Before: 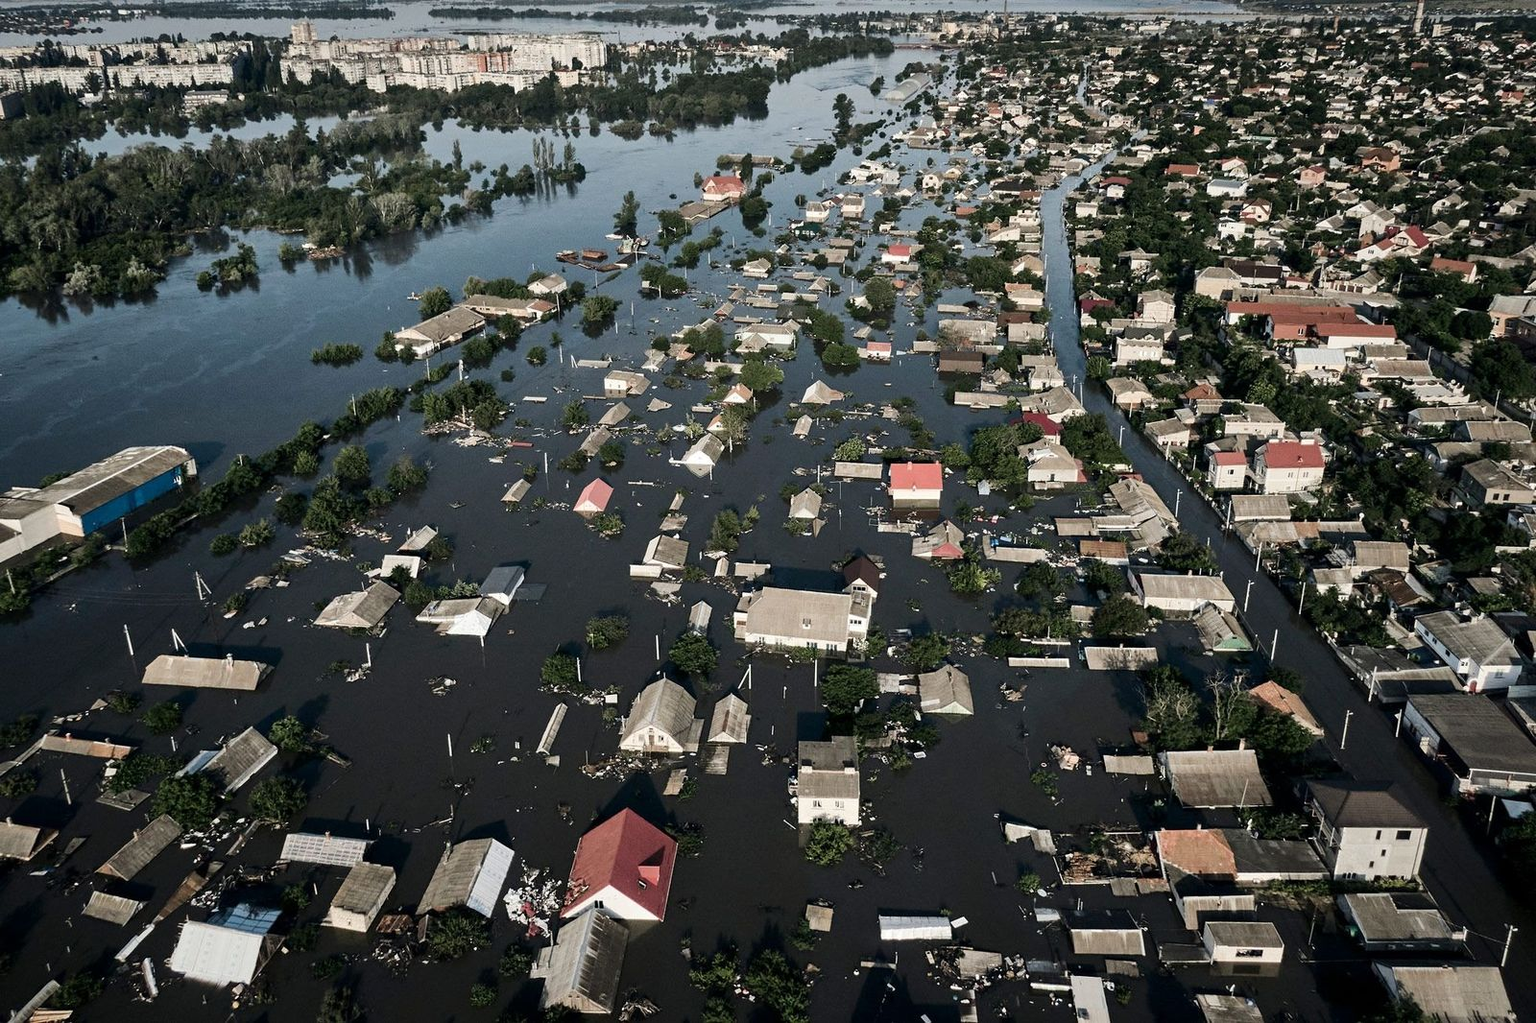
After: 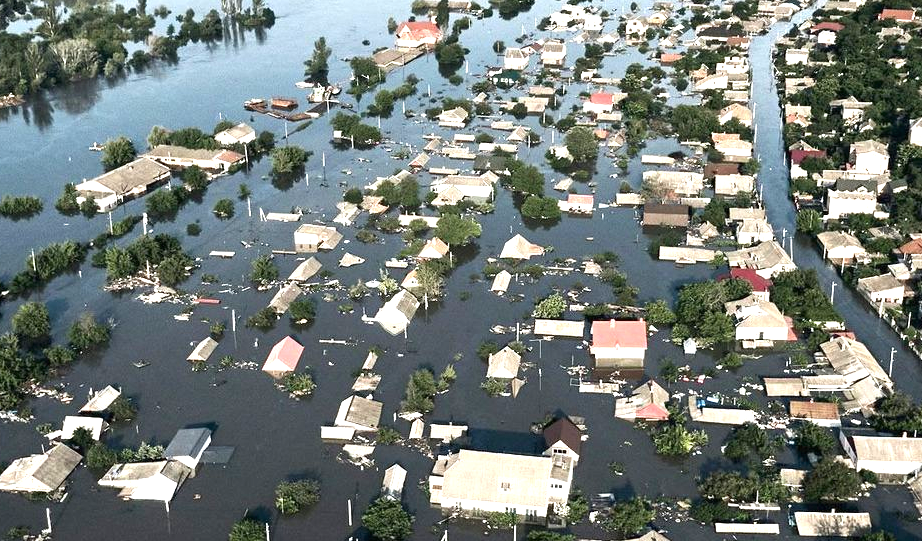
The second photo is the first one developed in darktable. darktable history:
crop: left 20.945%, top 15.282%, right 21.414%, bottom 33.898%
exposure: black level correction 0, exposure 1.2 EV, compensate highlight preservation false
